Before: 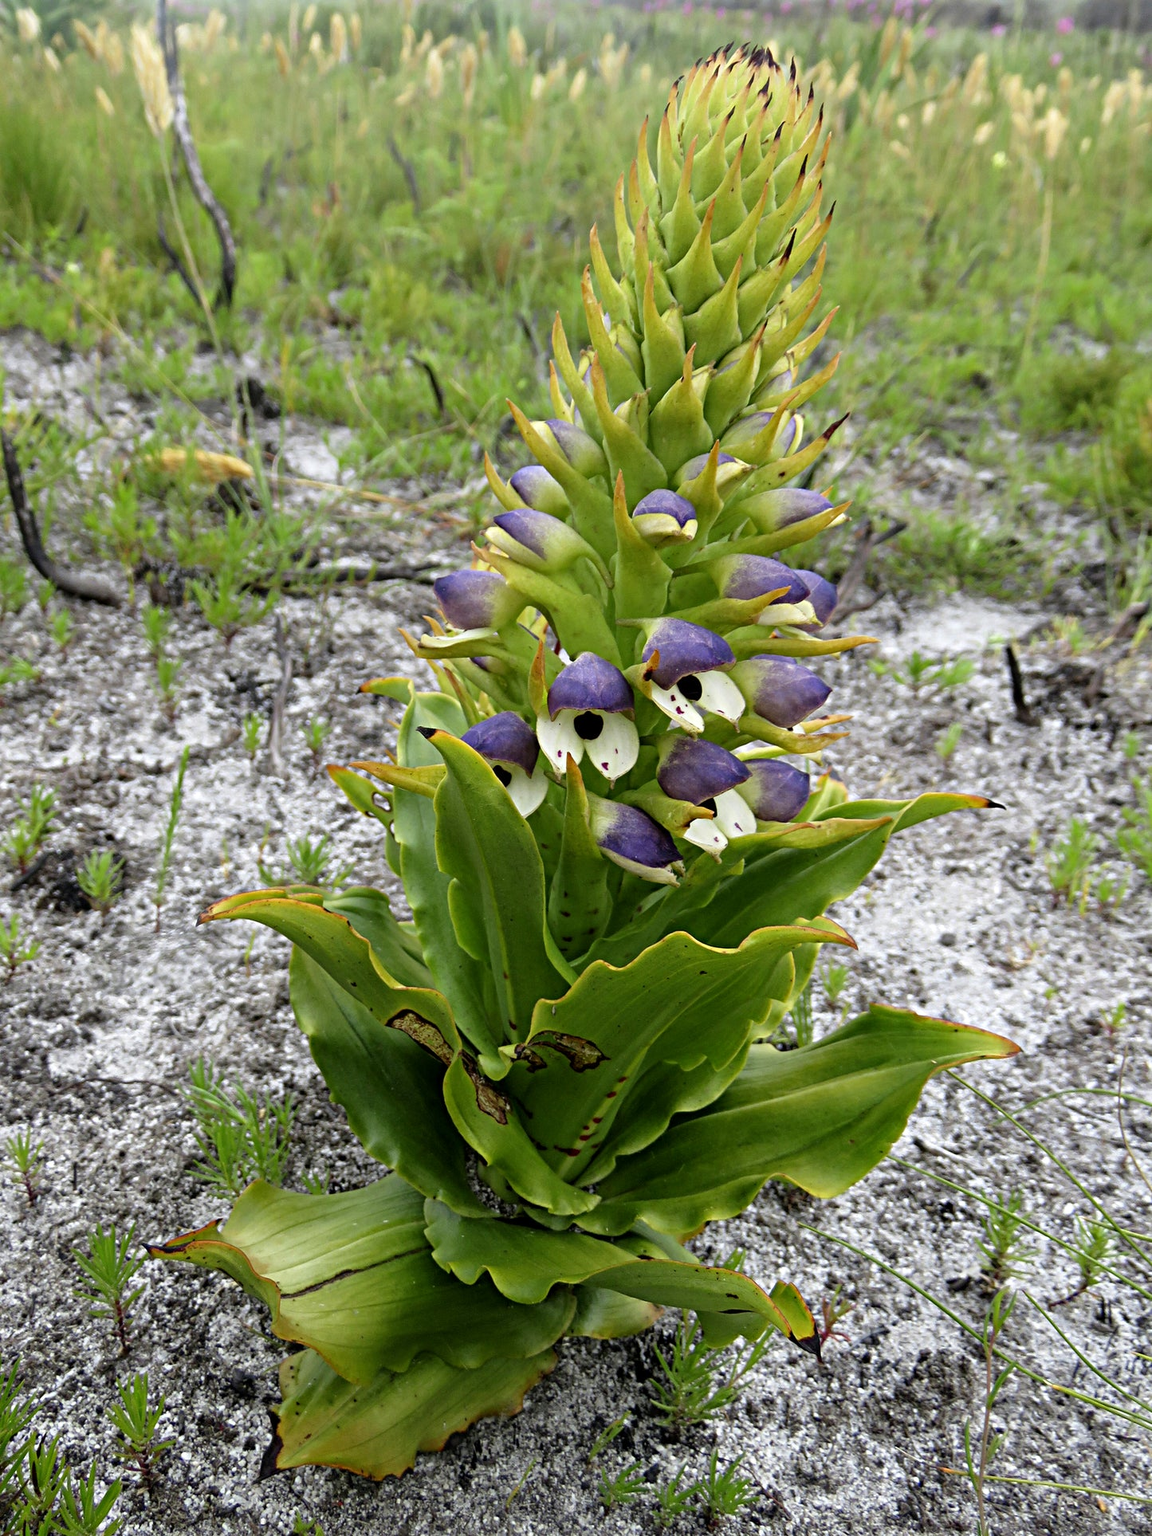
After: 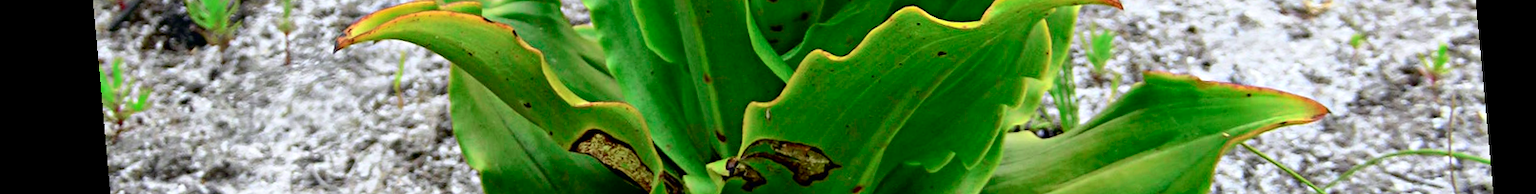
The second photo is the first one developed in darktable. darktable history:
rotate and perspective: rotation -5.2°, automatic cropping off
crop and rotate: top 59.084%, bottom 30.916%
shadows and highlights: on, module defaults
tone curve: curves: ch0 [(0, 0) (0.051, 0.021) (0.11, 0.069) (0.249, 0.235) (0.452, 0.526) (0.596, 0.713) (0.703, 0.83) (0.851, 0.938) (1, 1)]; ch1 [(0, 0) (0.1, 0.038) (0.318, 0.221) (0.413, 0.325) (0.443, 0.412) (0.483, 0.474) (0.503, 0.501) (0.516, 0.517) (0.548, 0.568) (0.569, 0.599) (0.594, 0.634) (0.666, 0.701) (1, 1)]; ch2 [(0, 0) (0.453, 0.435) (0.479, 0.476) (0.504, 0.5) (0.529, 0.537) (0.556, 0.583) (0.584, 0.618) (0.824, 0.815) (1, 1)], color space Lab, independent channels, preserve colors none
